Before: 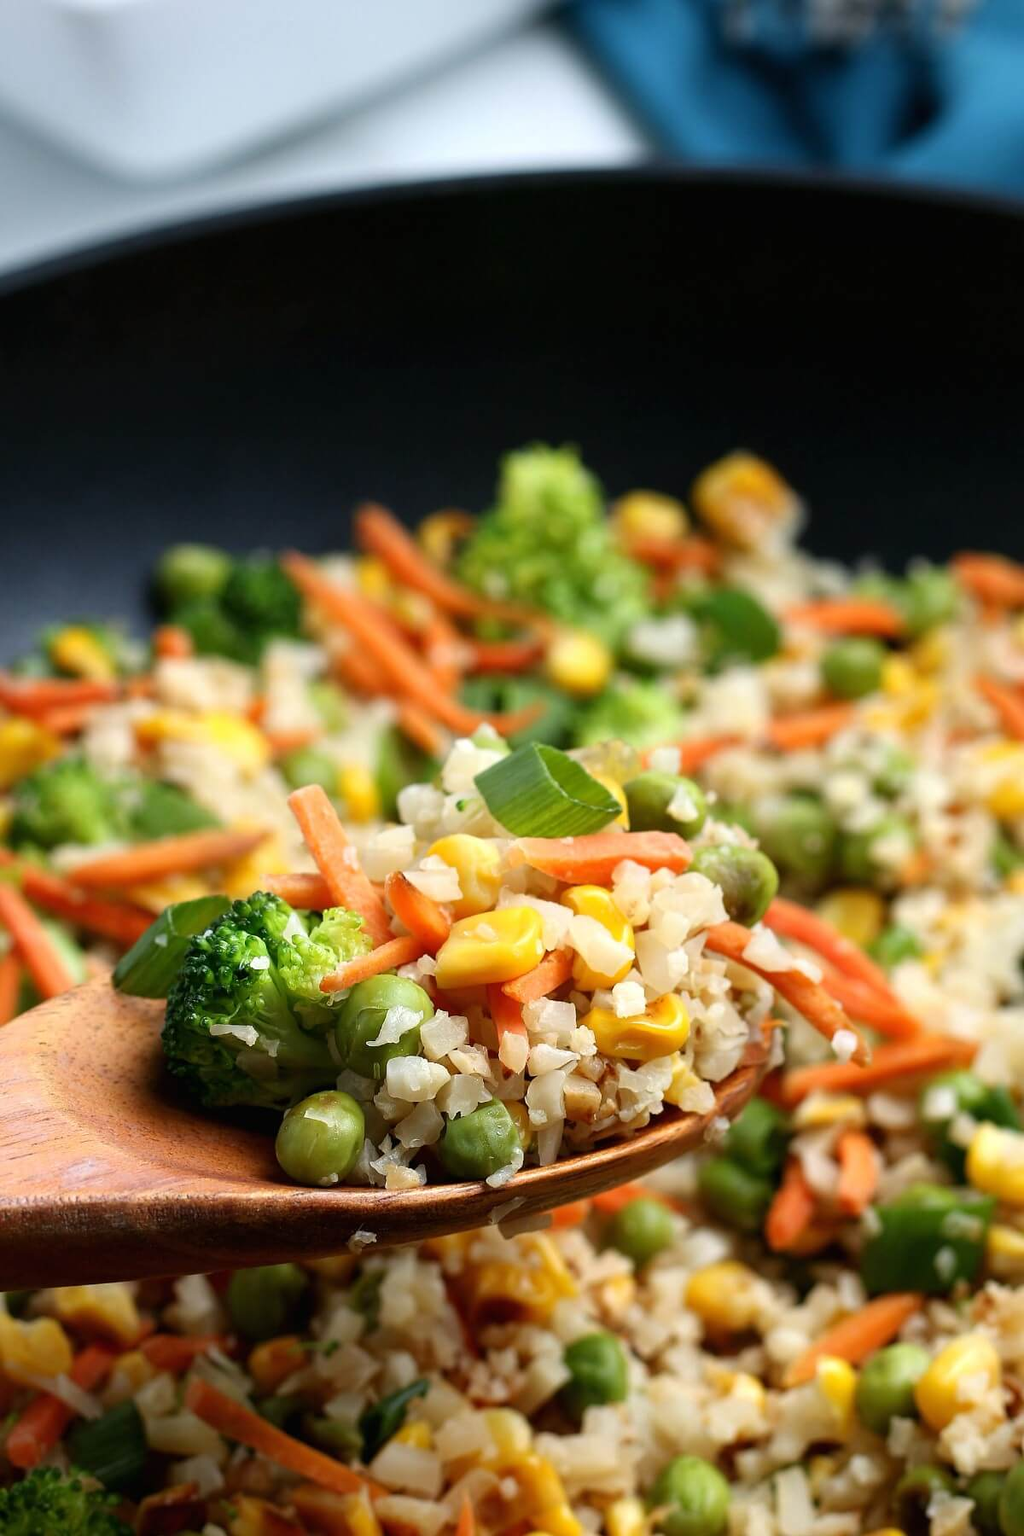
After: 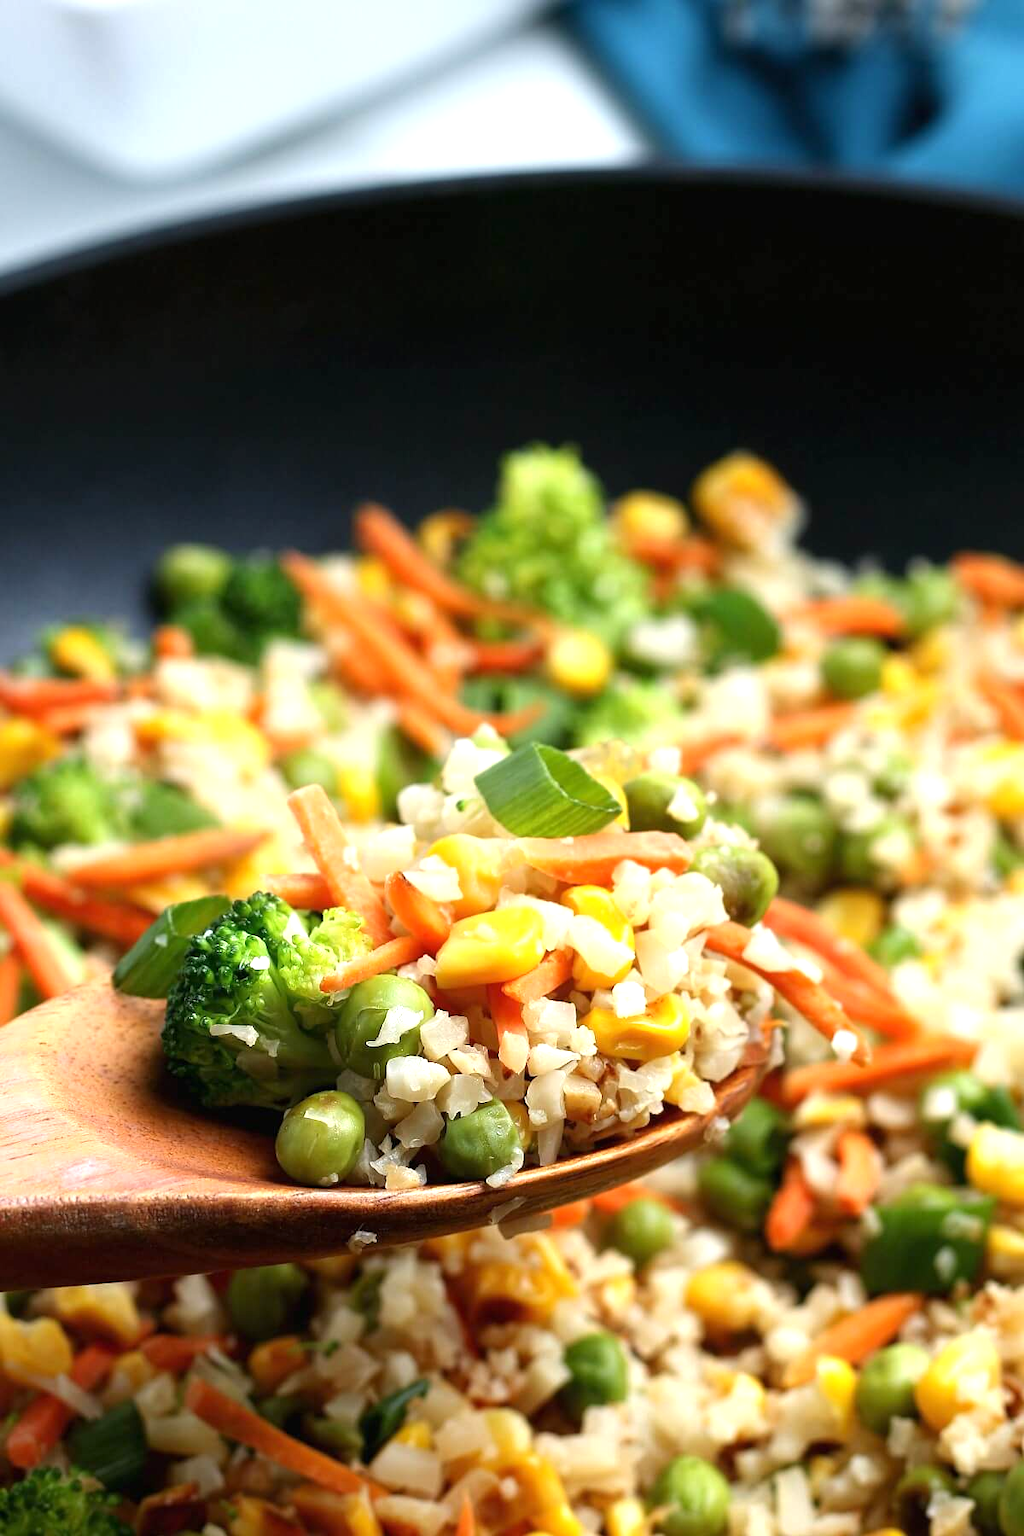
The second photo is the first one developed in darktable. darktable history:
exposure: exposure 0.569 EV, compensate highlight preservation false
